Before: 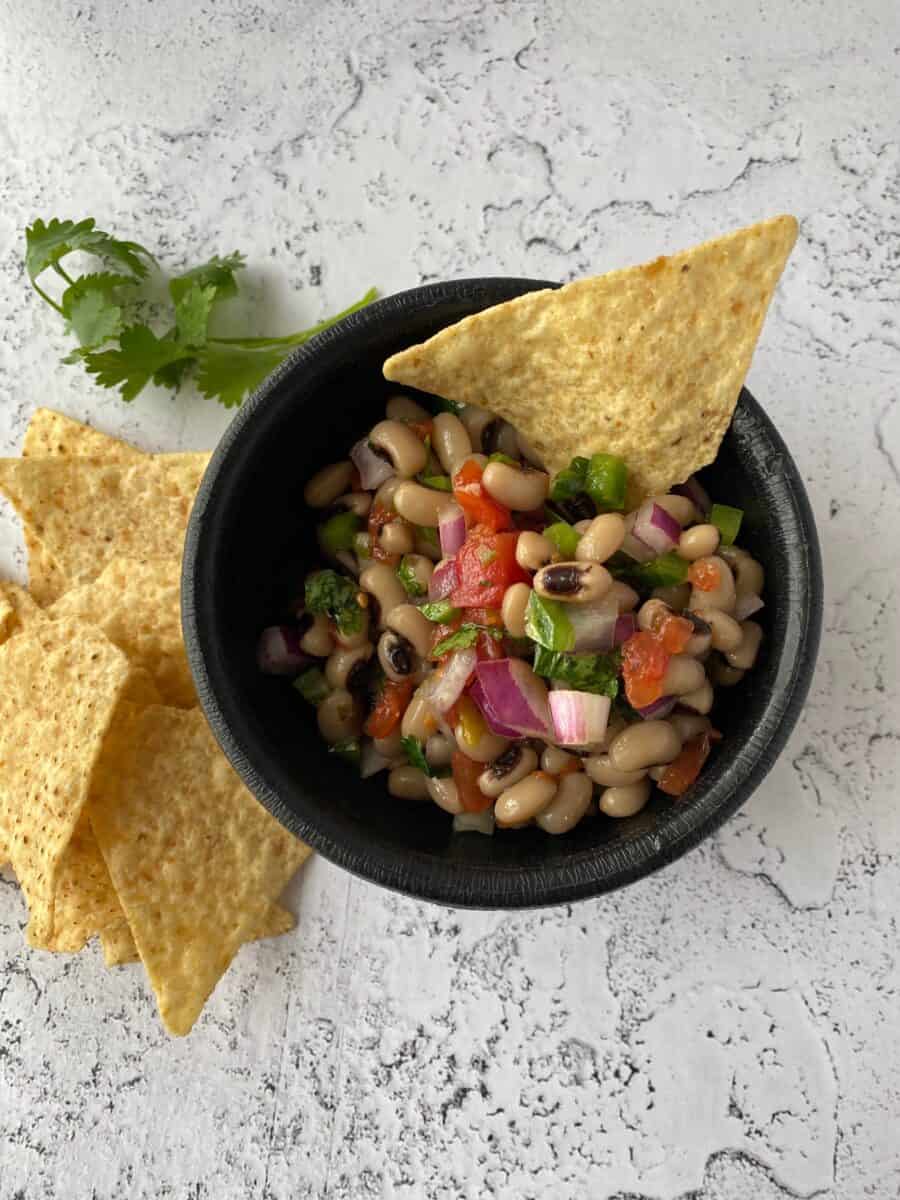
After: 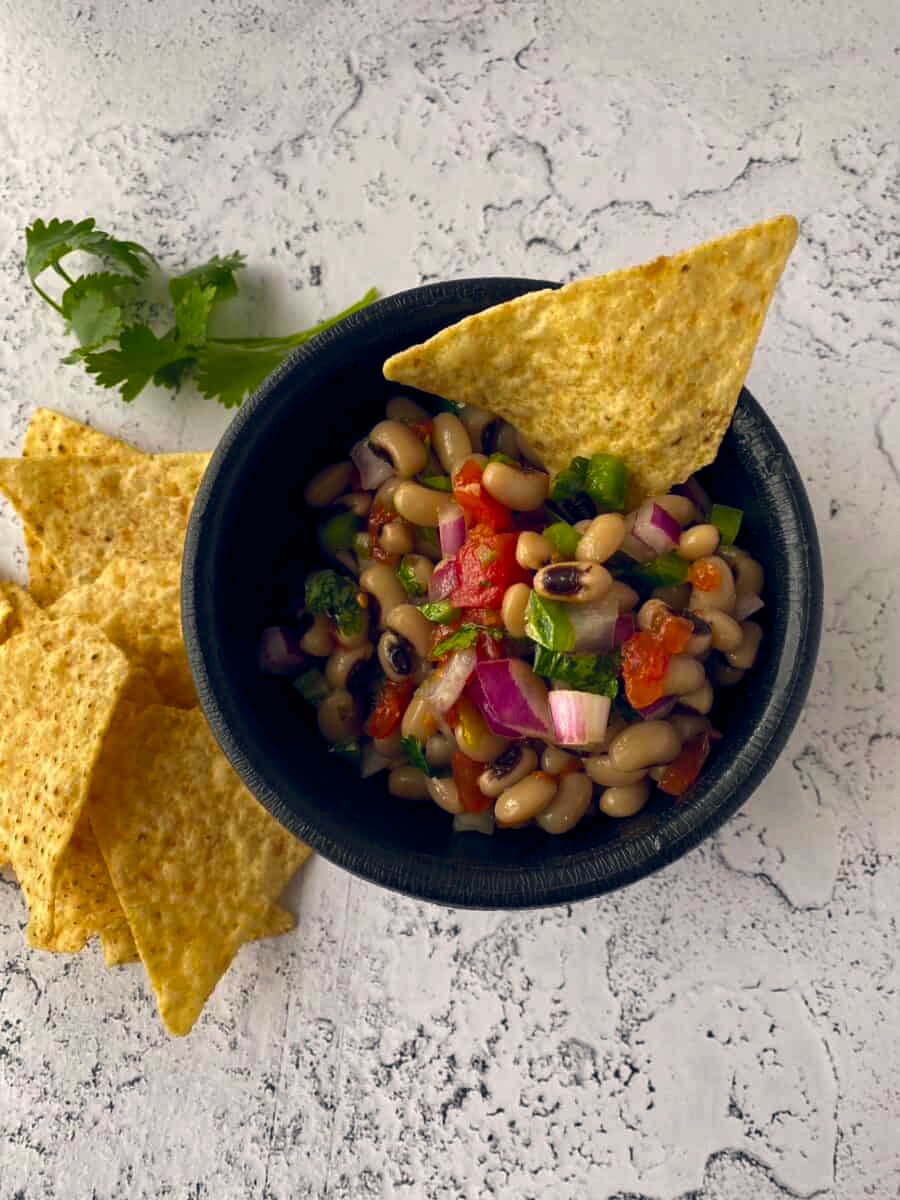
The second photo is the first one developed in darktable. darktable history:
contrast brightness saturation: brightness -0.092
color balance rgb: highlights gain › chroma 1.348%, highlights gain › hue 56.21°, global offset › chroma 0.127%, global offset › hue 253.97°, perceptual saturation grading › global saturation 25.017%
